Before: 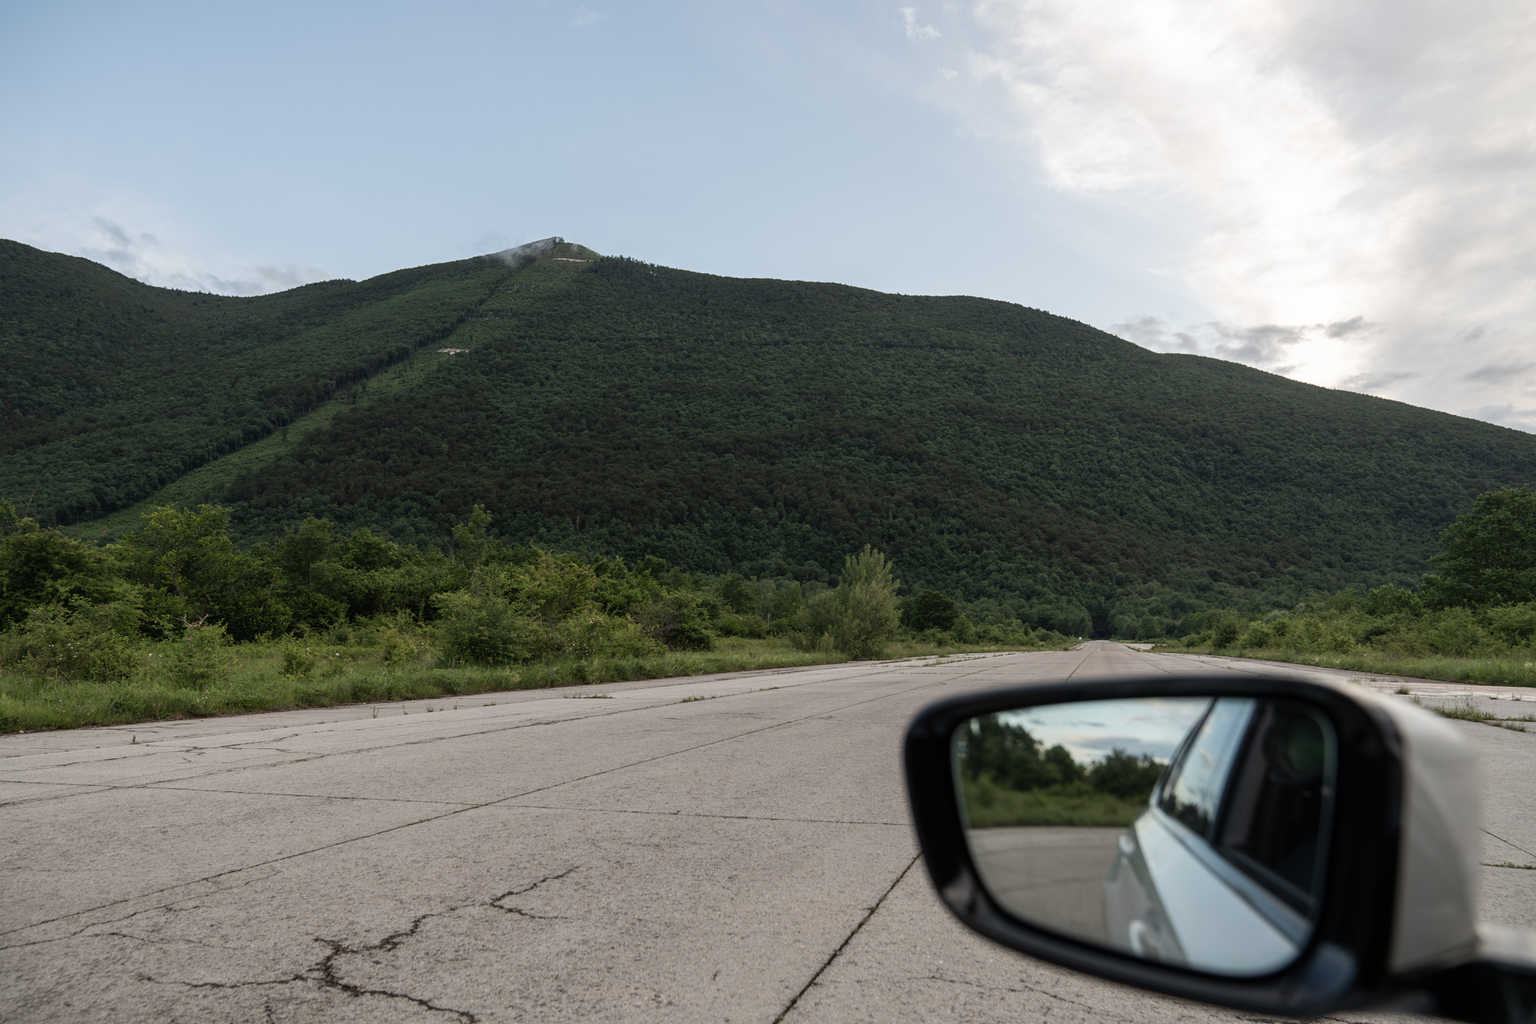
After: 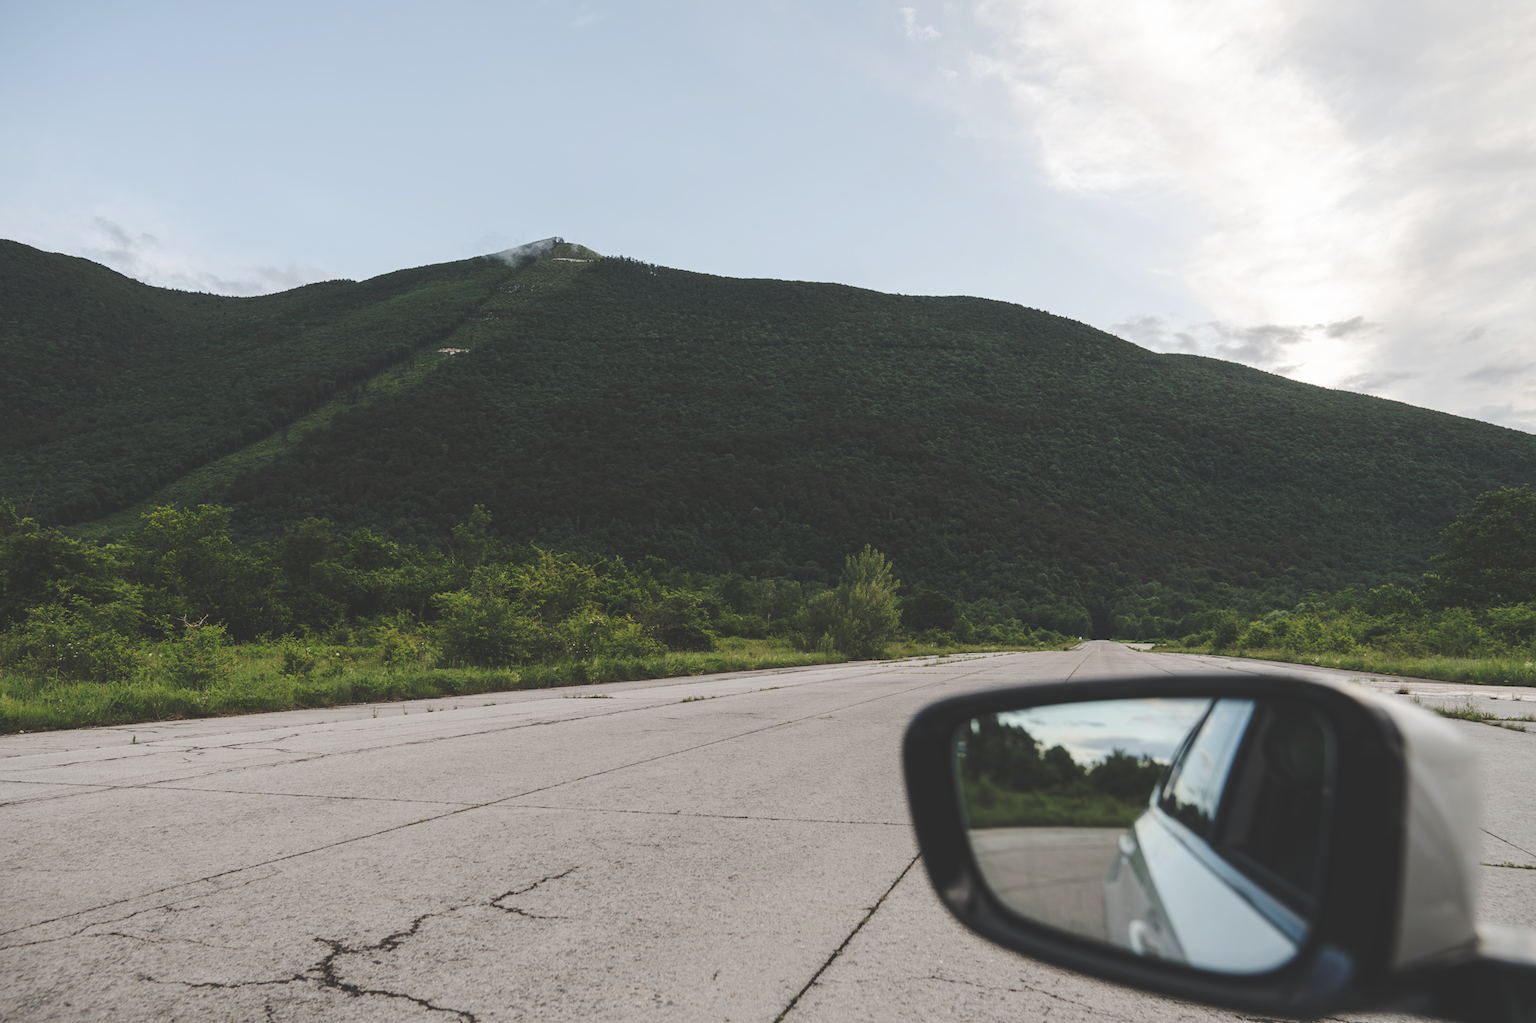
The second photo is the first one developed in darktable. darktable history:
base curve: curves: ch0 [(0, 0.024) (0.055, 0.065) (0.121, 0.166) (0.236, 0.319) (0.693, 0.726) (1, 1)], preserve colors none
